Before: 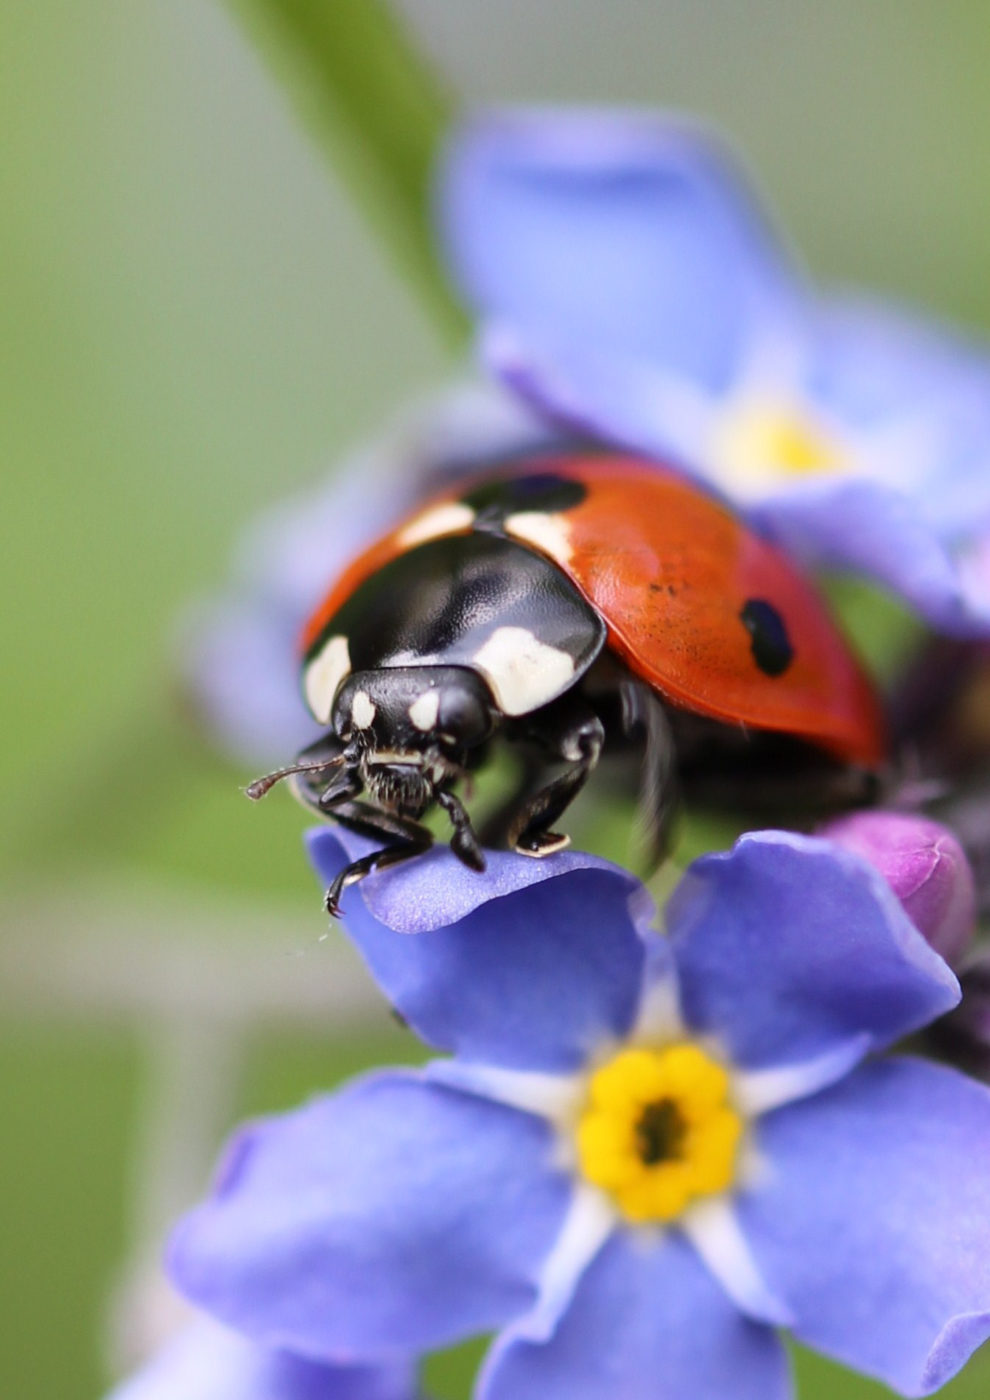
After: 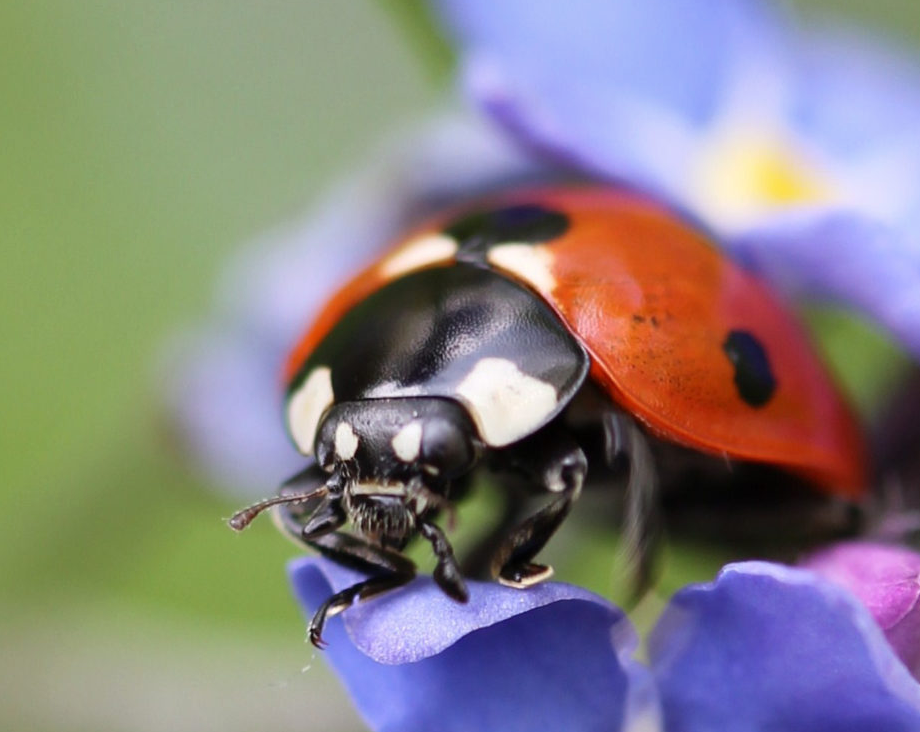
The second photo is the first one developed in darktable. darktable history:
shadows and highlights: radius 264.75, soften with gaussian
crop: left 1.744%, top 19.225%, right 5.069%, bottom 28.357%
